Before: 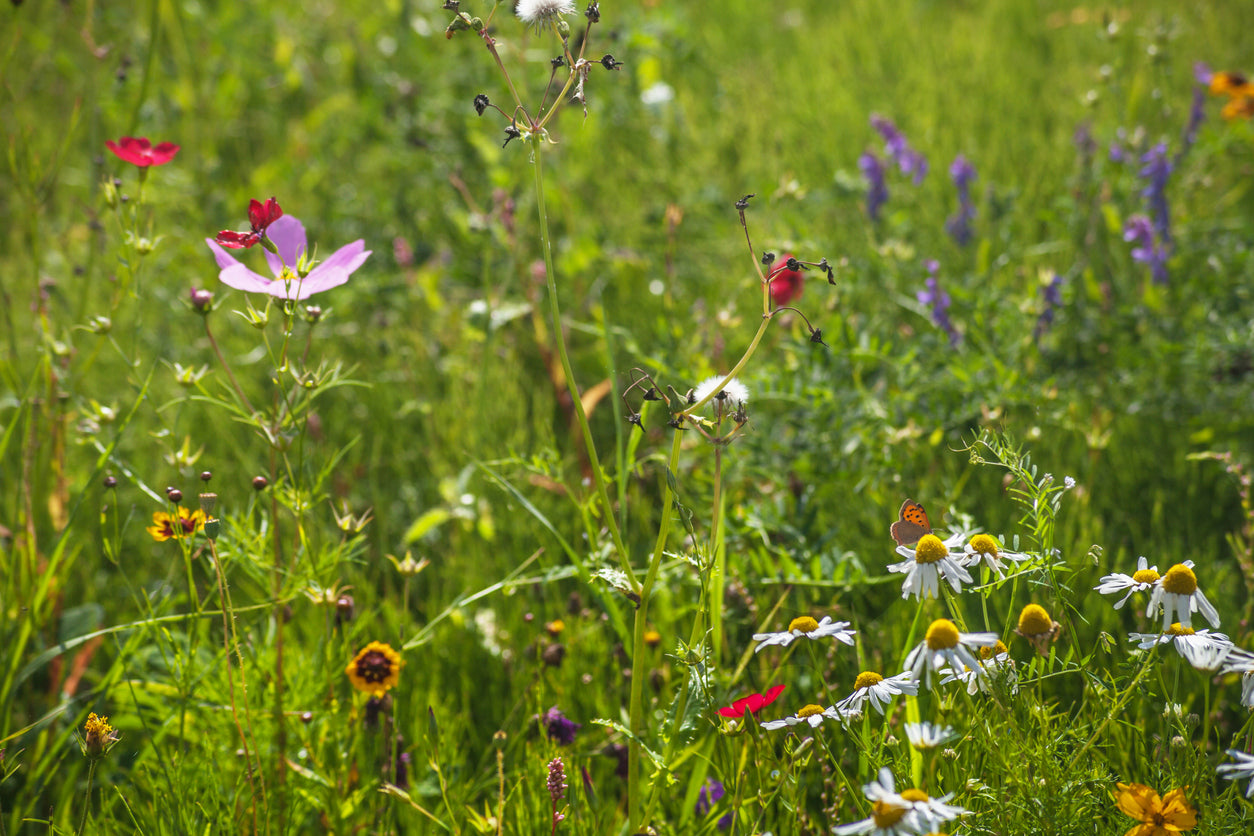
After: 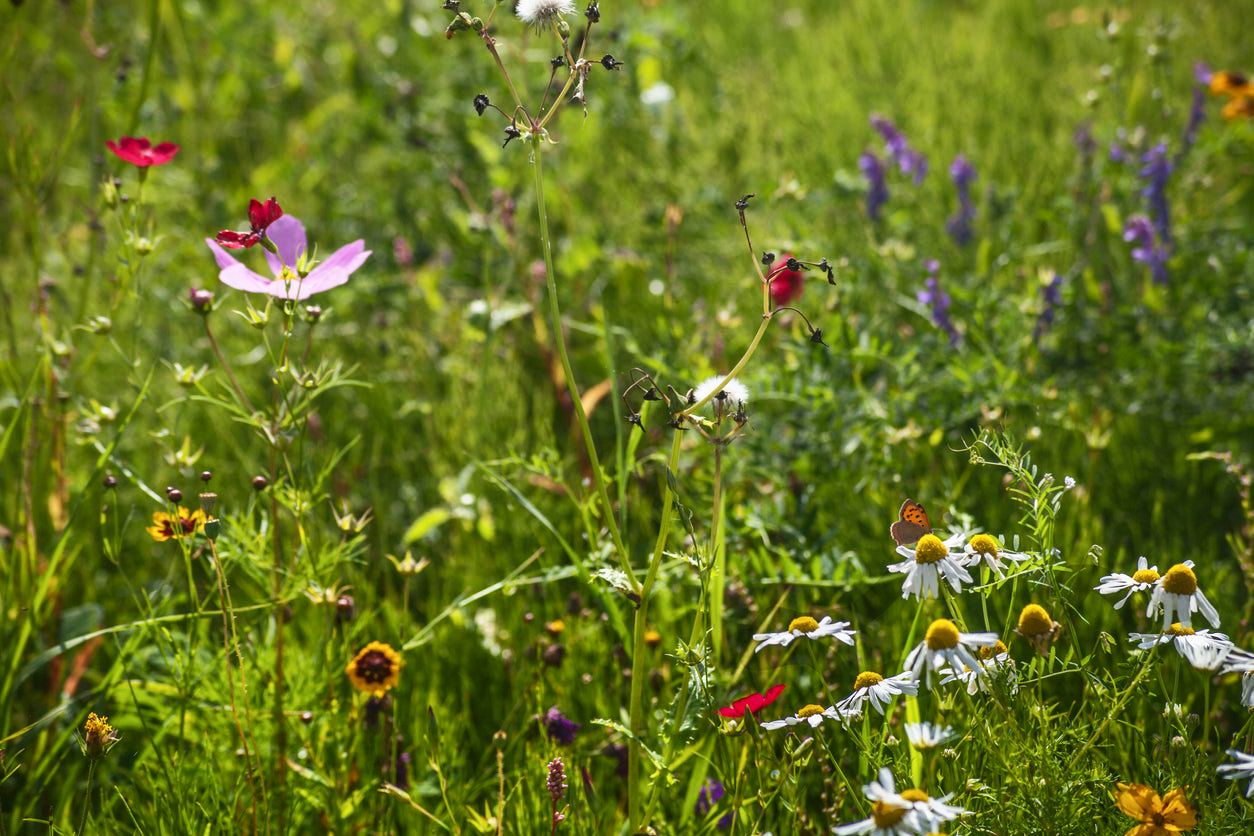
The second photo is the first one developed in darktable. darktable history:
tone curve: curves: ch0 [(0, 0) (0.003, 0.003) (0.011, 0.011) (0.025, 0.022) (0.044, 0.039) (0.069, 0.055) (0.1, 0.074) (0.136, 0.101) (0.177, 0.134) (0.224, 0.171) (0.277, 0.216) (0.335, 0.277) (0.399, 0.345) (0.468, 0.427) (0.543, 0.526) (0.623, 0.636) (0.709, 0.731) (0.801, 0.822) (0.898, 0.917) (1, 1)], color space Lab, independent channels, preserve colors none
